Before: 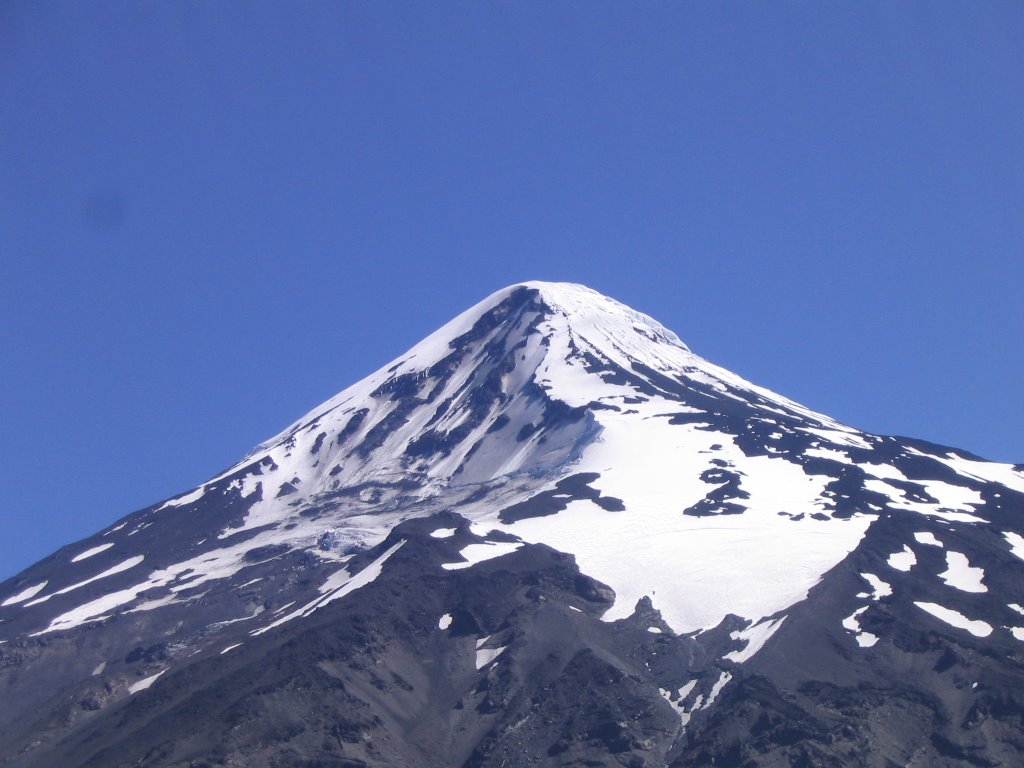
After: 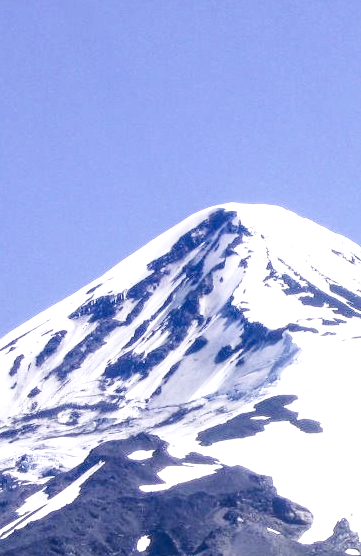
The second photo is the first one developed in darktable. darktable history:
tone curve: curves: ch0 [(0, 0.029) (0.071, 0.087) (0.223, 0.265) (0.447, 0.605) (0.654, 0.823) (0.861, 0.943) (1, 0.981)]; ch1 [(0, 0) (0.353, 0.344) (0.447, 0.449) (0.502, 0.501) (0.547, 0.54) (0.57, 0.582) (0.608, 0.608) (0.618, 0.631) (0.657, 0.699) (1, 1)]; ch2 [(0, 0) (0.34, 0.314) (0.456, 0.456) (0.5, 0.503) (0.528, 0.54) (0.557, 0.577) (0.589, 0.626) (1, 1)], preserve colors none
exposure: exposure 0.202 EV, compensate exposure bias true, compensate highlight preservation false
local contrast: detail 150%
tone equalizer: edges refinement/feathering 500, mask exposure compensation -1.57 EV, preserve details no
shadows and highlights: shadows -0.879, highlights 42
crop and rotate: left 29.576%, top 10.191%, right 35.082%, bottom 17.384%
